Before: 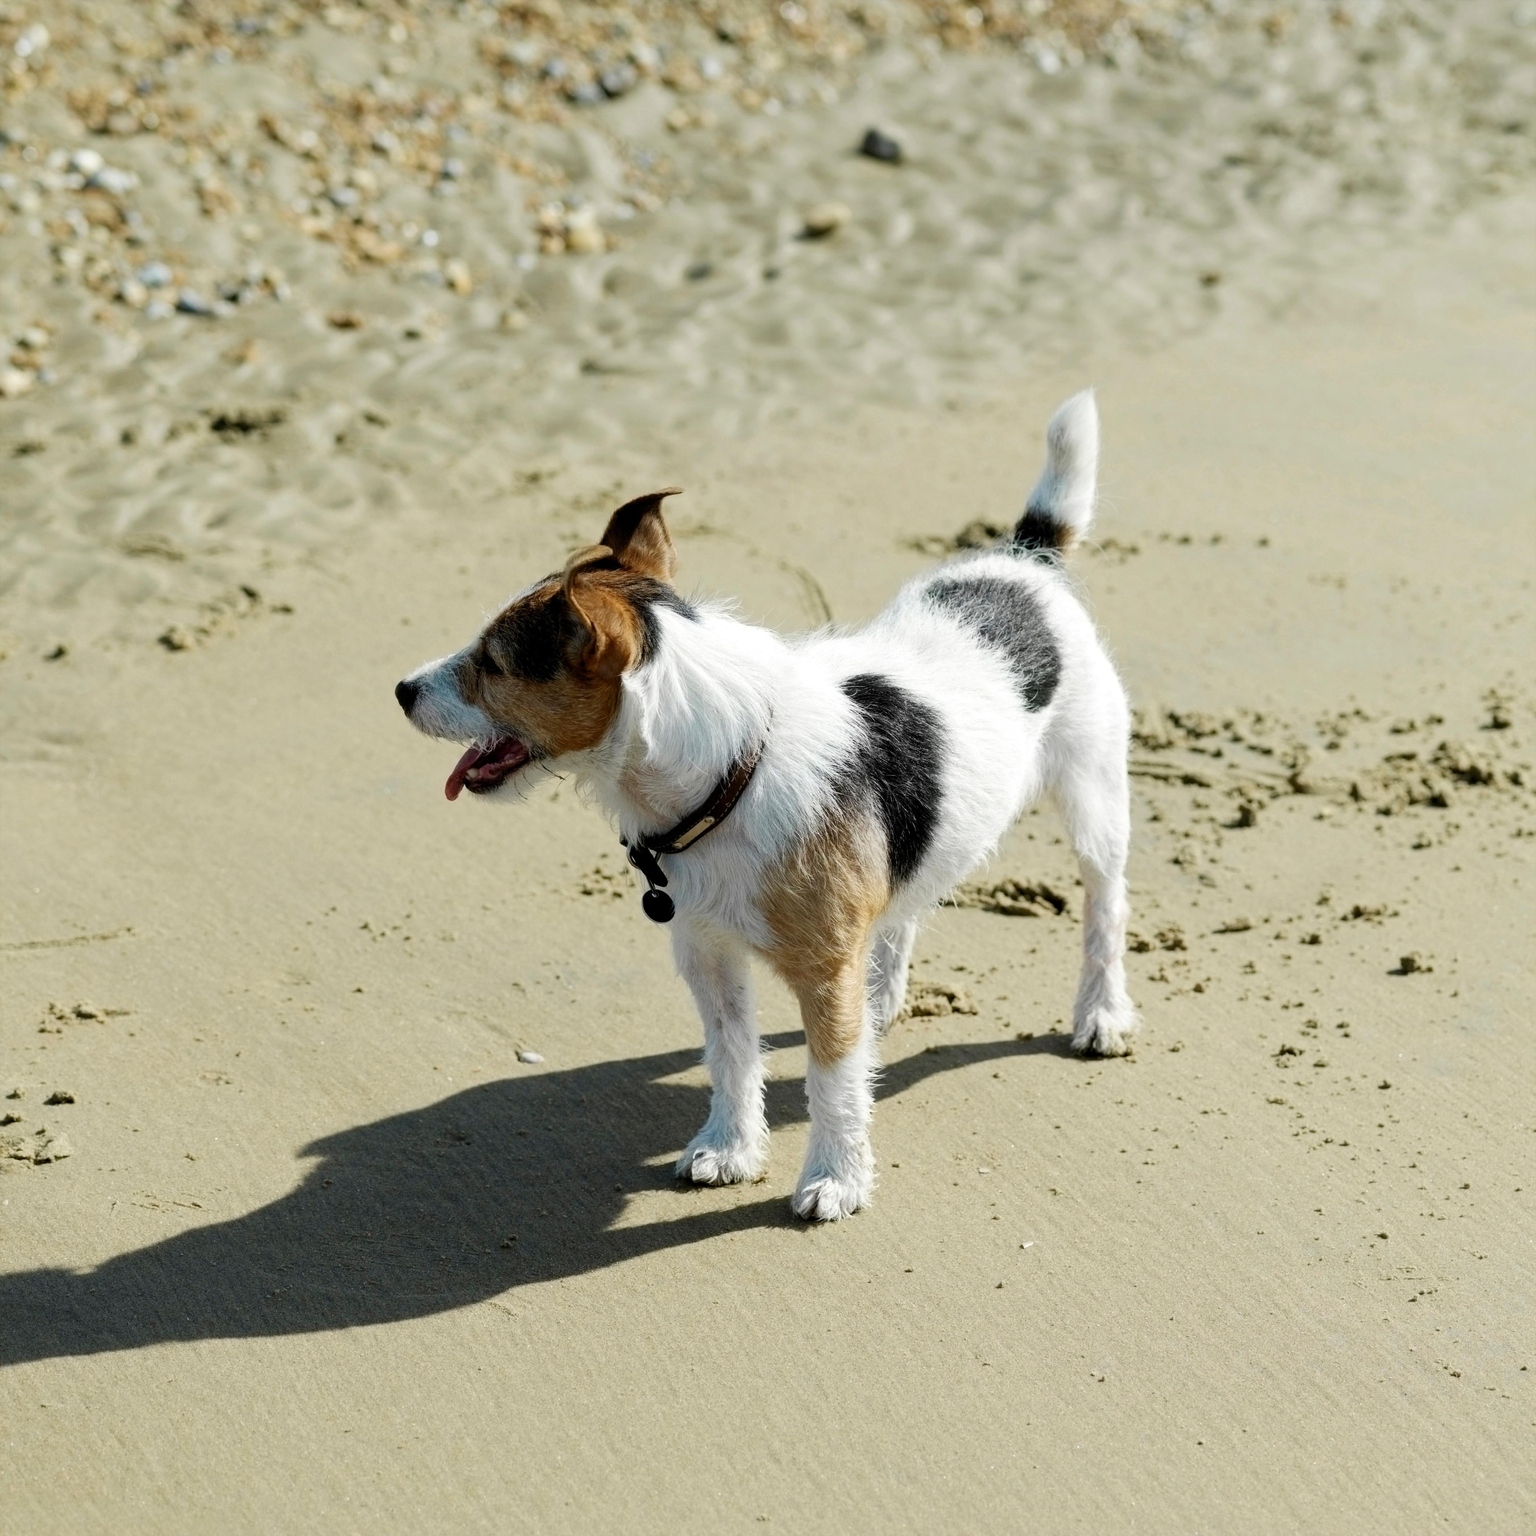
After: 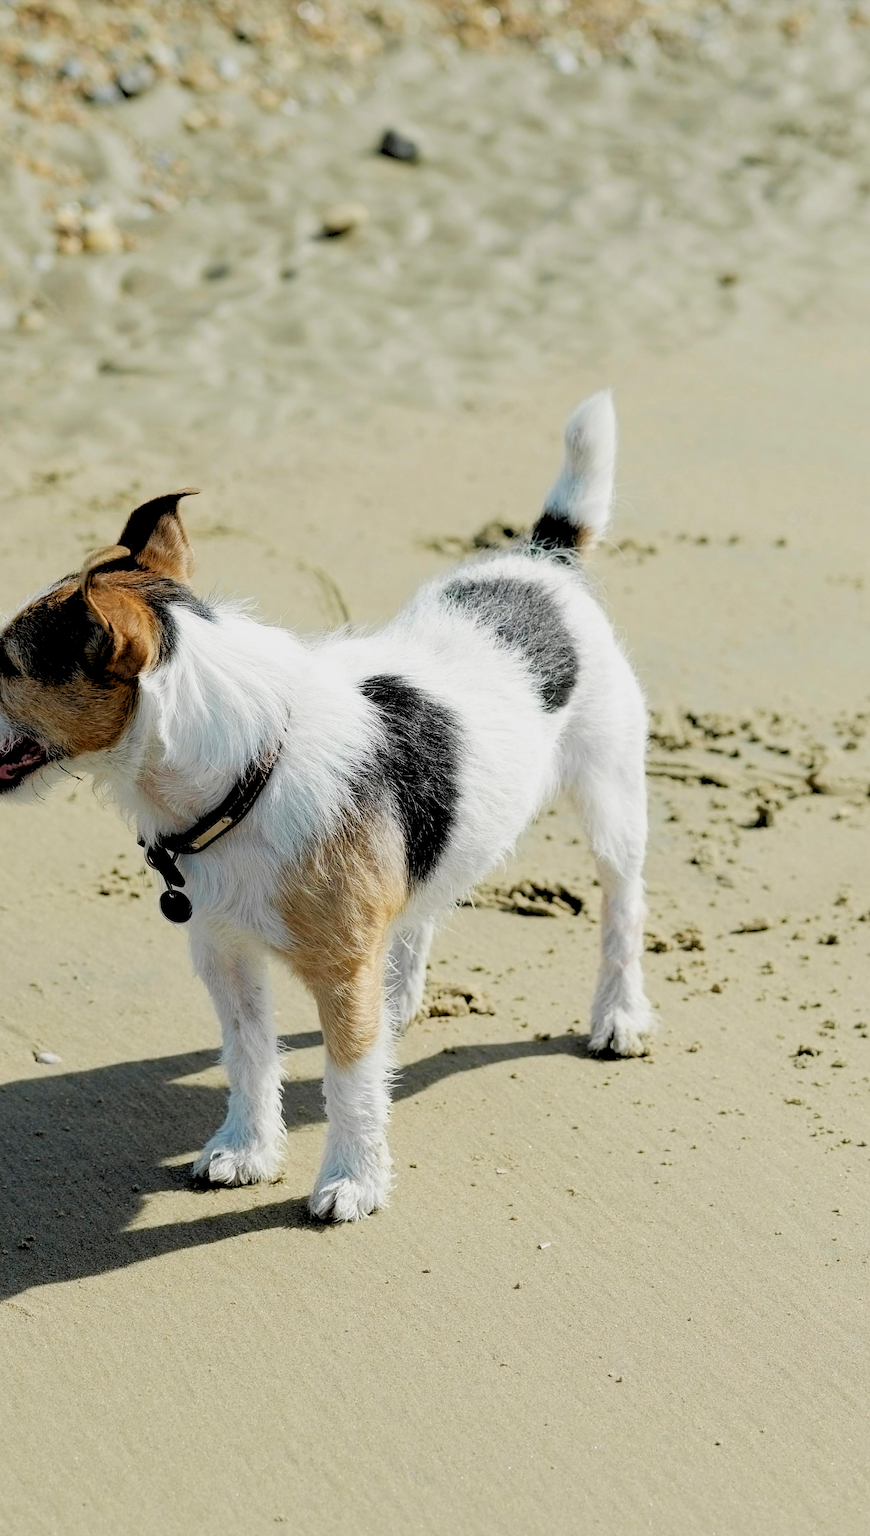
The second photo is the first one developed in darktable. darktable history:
crop: left 31.458%, top 0%, right 11.876%
sharpen: on, module defaults
rgb levels: preserve colors sum RGB, levels [[0.038, 0.433, 0.934], [0, 0.5, 1], [0, 0.5, 1]]
